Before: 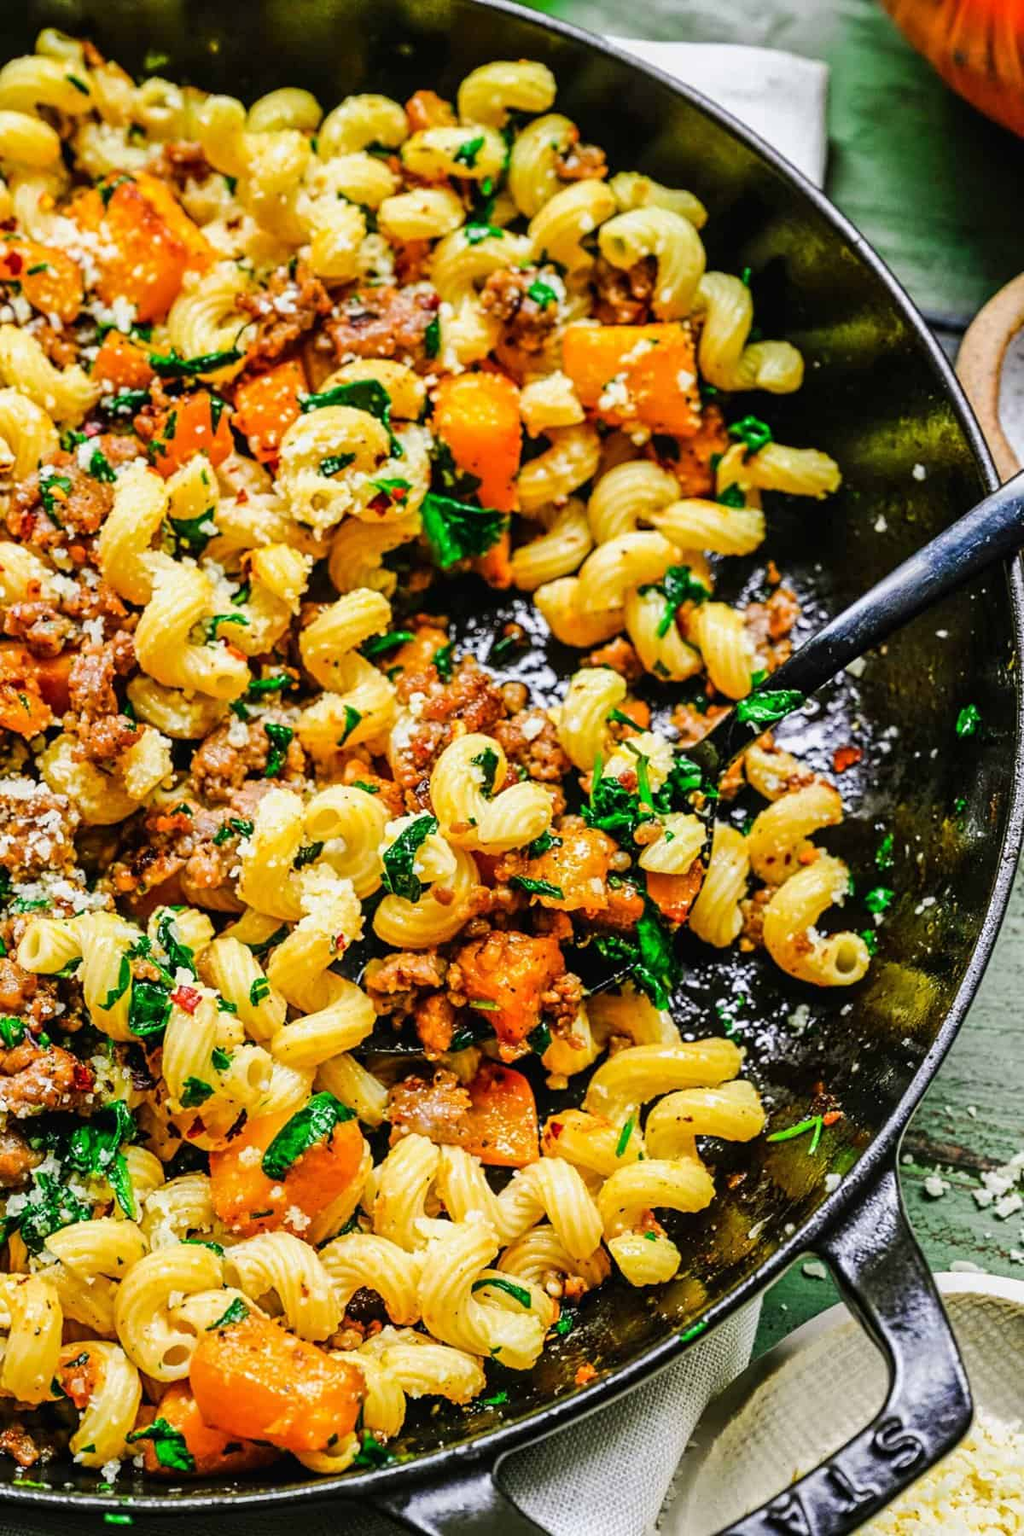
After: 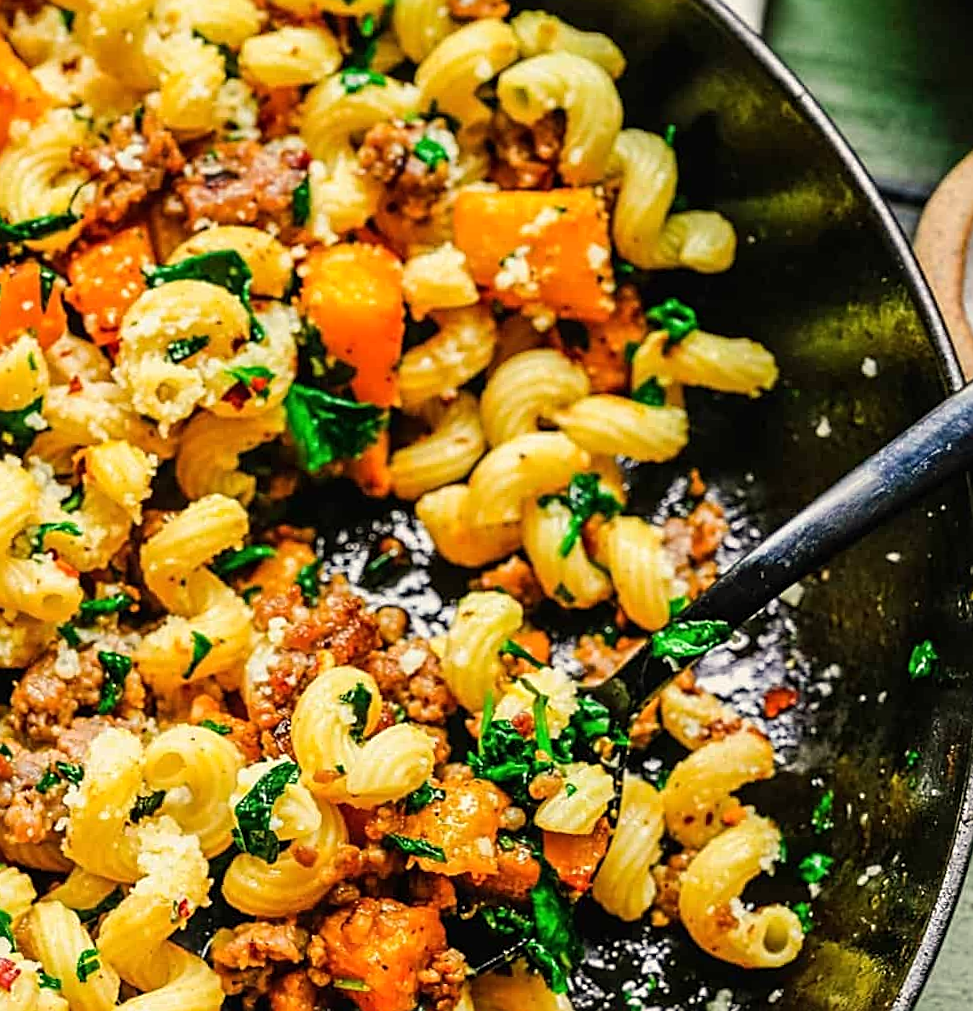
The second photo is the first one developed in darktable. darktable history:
crop: left 18.38%, top 11.092%, right 2.134%, bottom 33.217%
rotate and perspective: rotation 0.8°, automatic cropping off
sharpen: on, module defaults
white balance: red 1.029, blue 0.92
